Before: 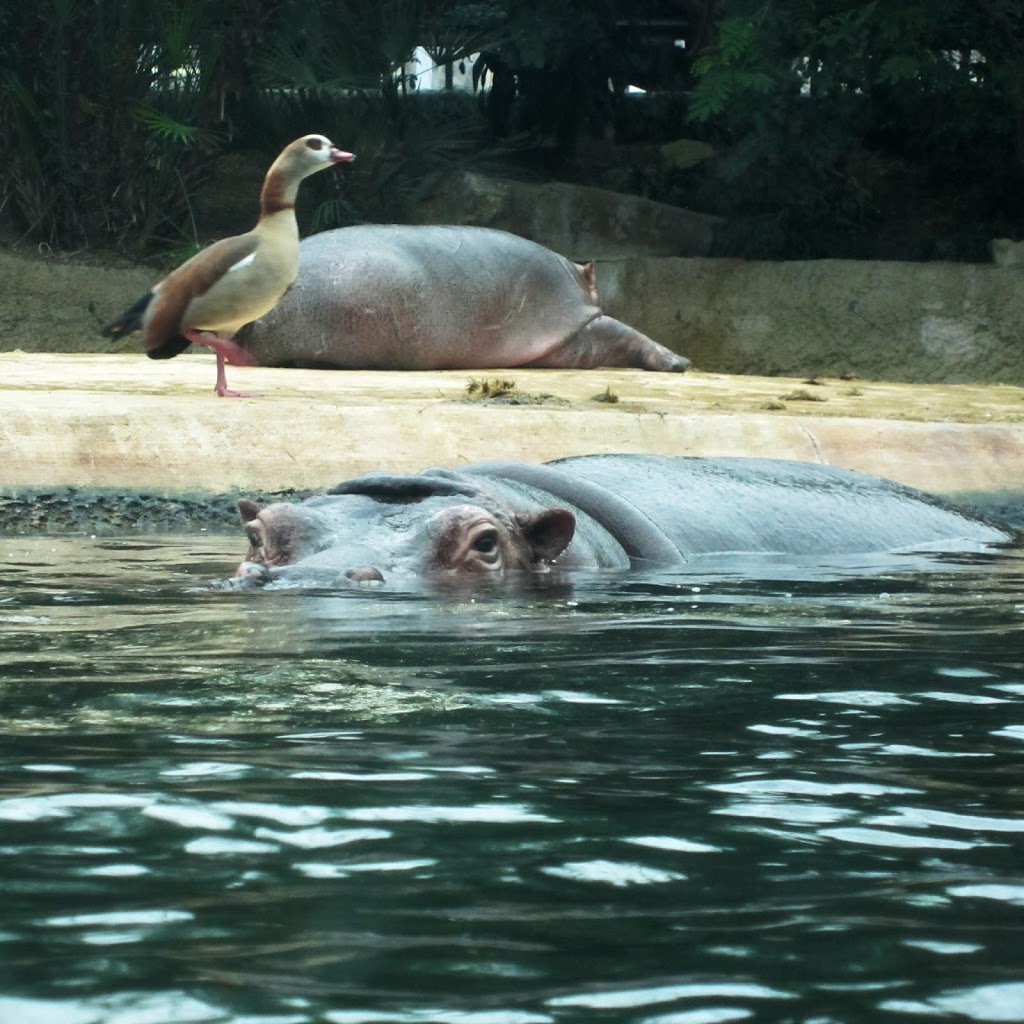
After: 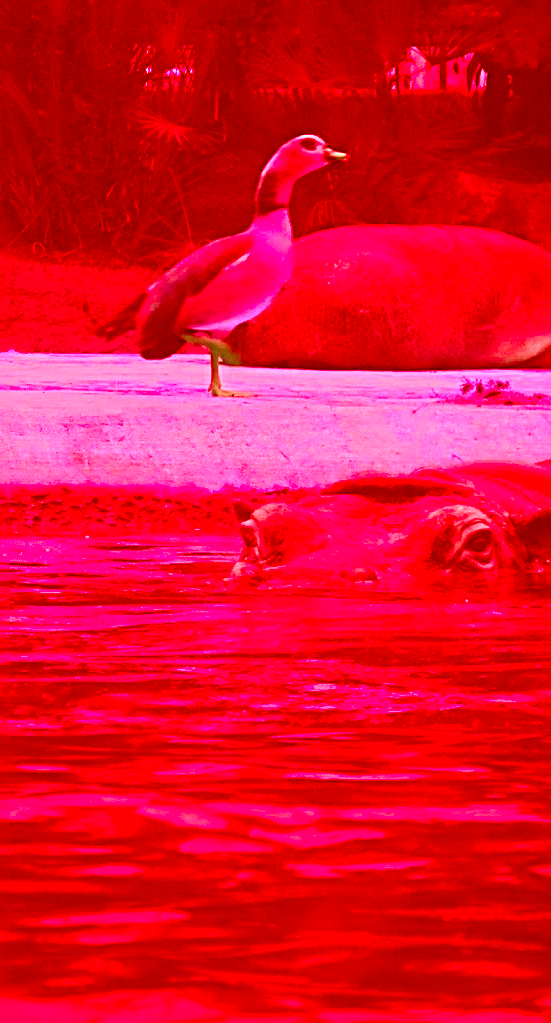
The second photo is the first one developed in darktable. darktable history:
sharpen: radius 4
white balance: red 1.138, green 0.996, blue 0.812
graduated density: rotation -180°, offset 24.95
crop: left 0.587%, right 45.588%, bottom 0.086%
color correction: highlights a* -39.68, highlights b* -40, shadows a* -40, shadows b* -40, saturation -3
